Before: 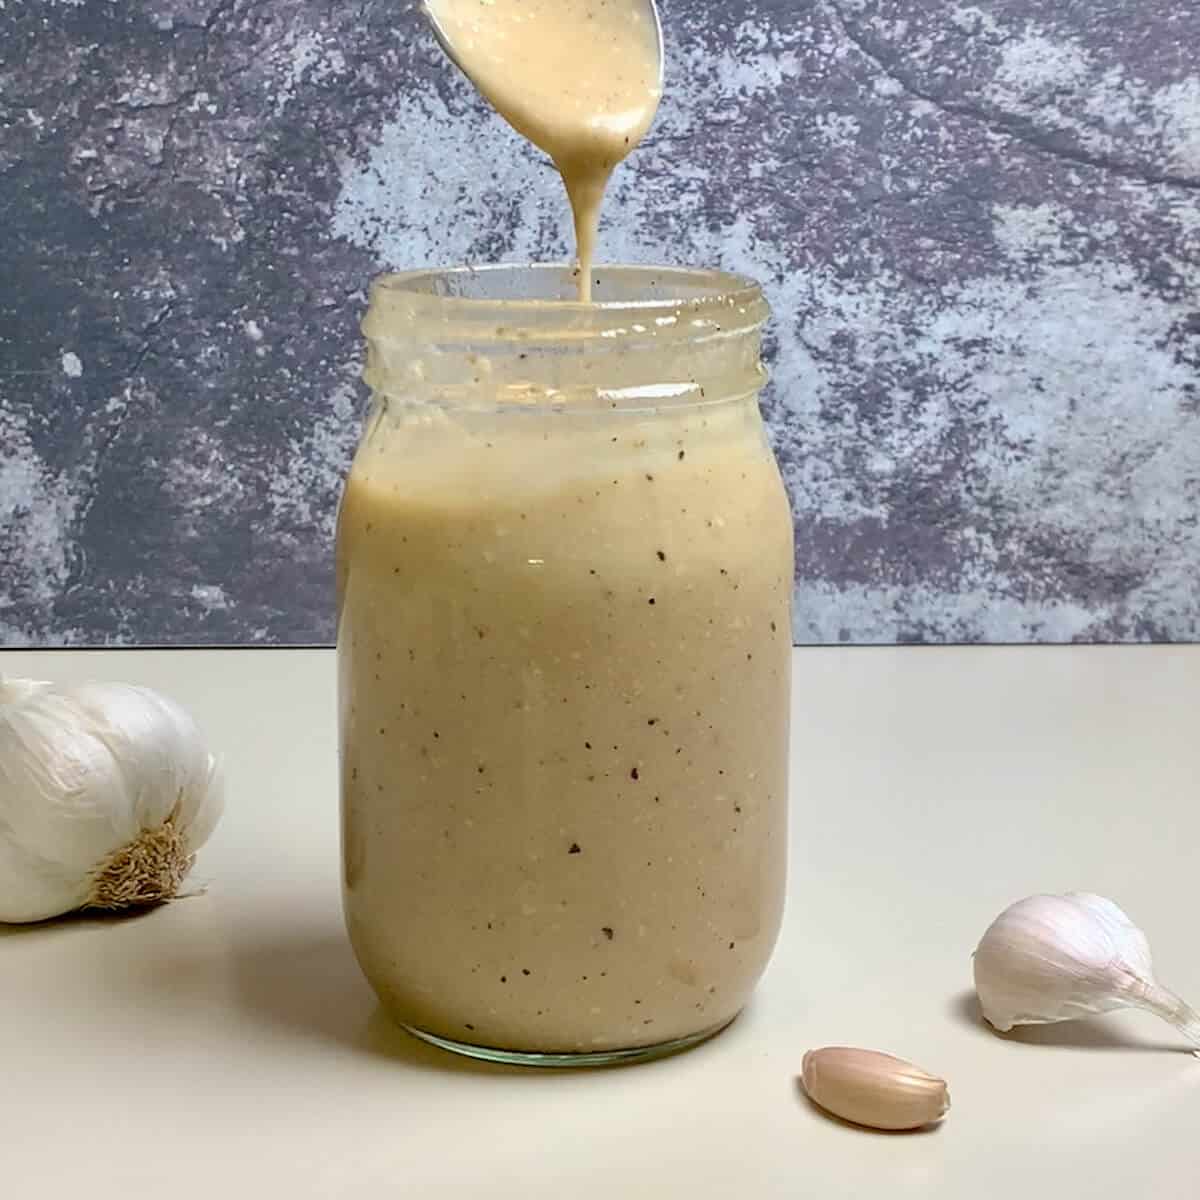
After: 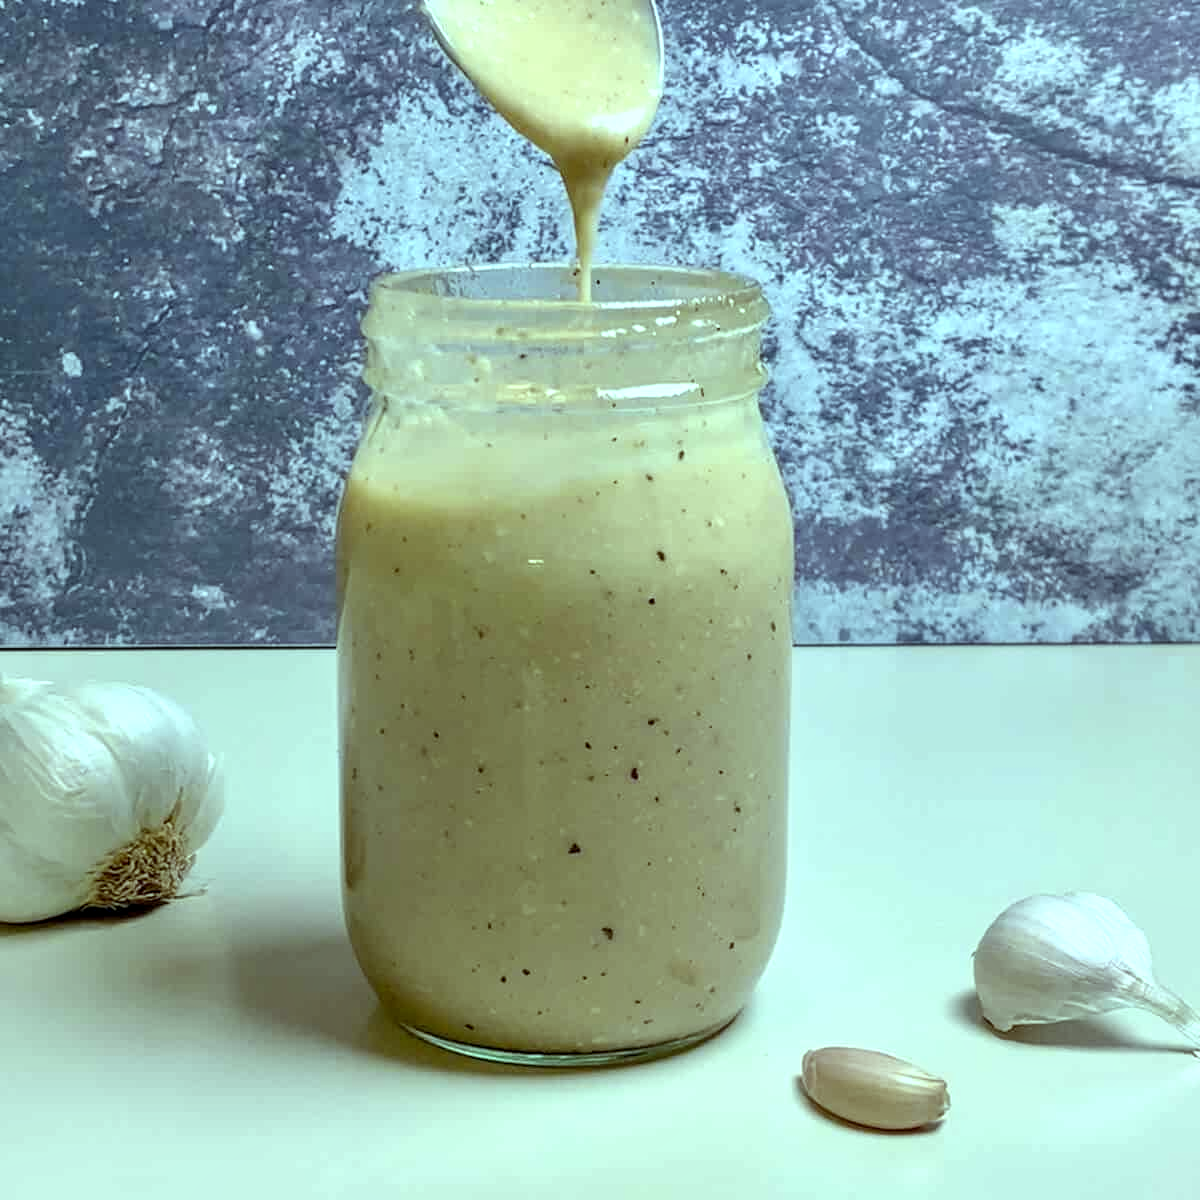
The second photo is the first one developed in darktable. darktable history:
white balance: red 0.982, blue 1.018
color balance: mode lift, gamma, gain (sRGB), lift [0.997, 0.979, 1.021, 1.011], gamma [1, 1.084, 0.916, 0.998], gain [1, 0.87, 1.13, 1.101], contrast 4.55%, contrast fulcrum 38.24%, output saturation 104.09%
local contrast: on, module defaults
